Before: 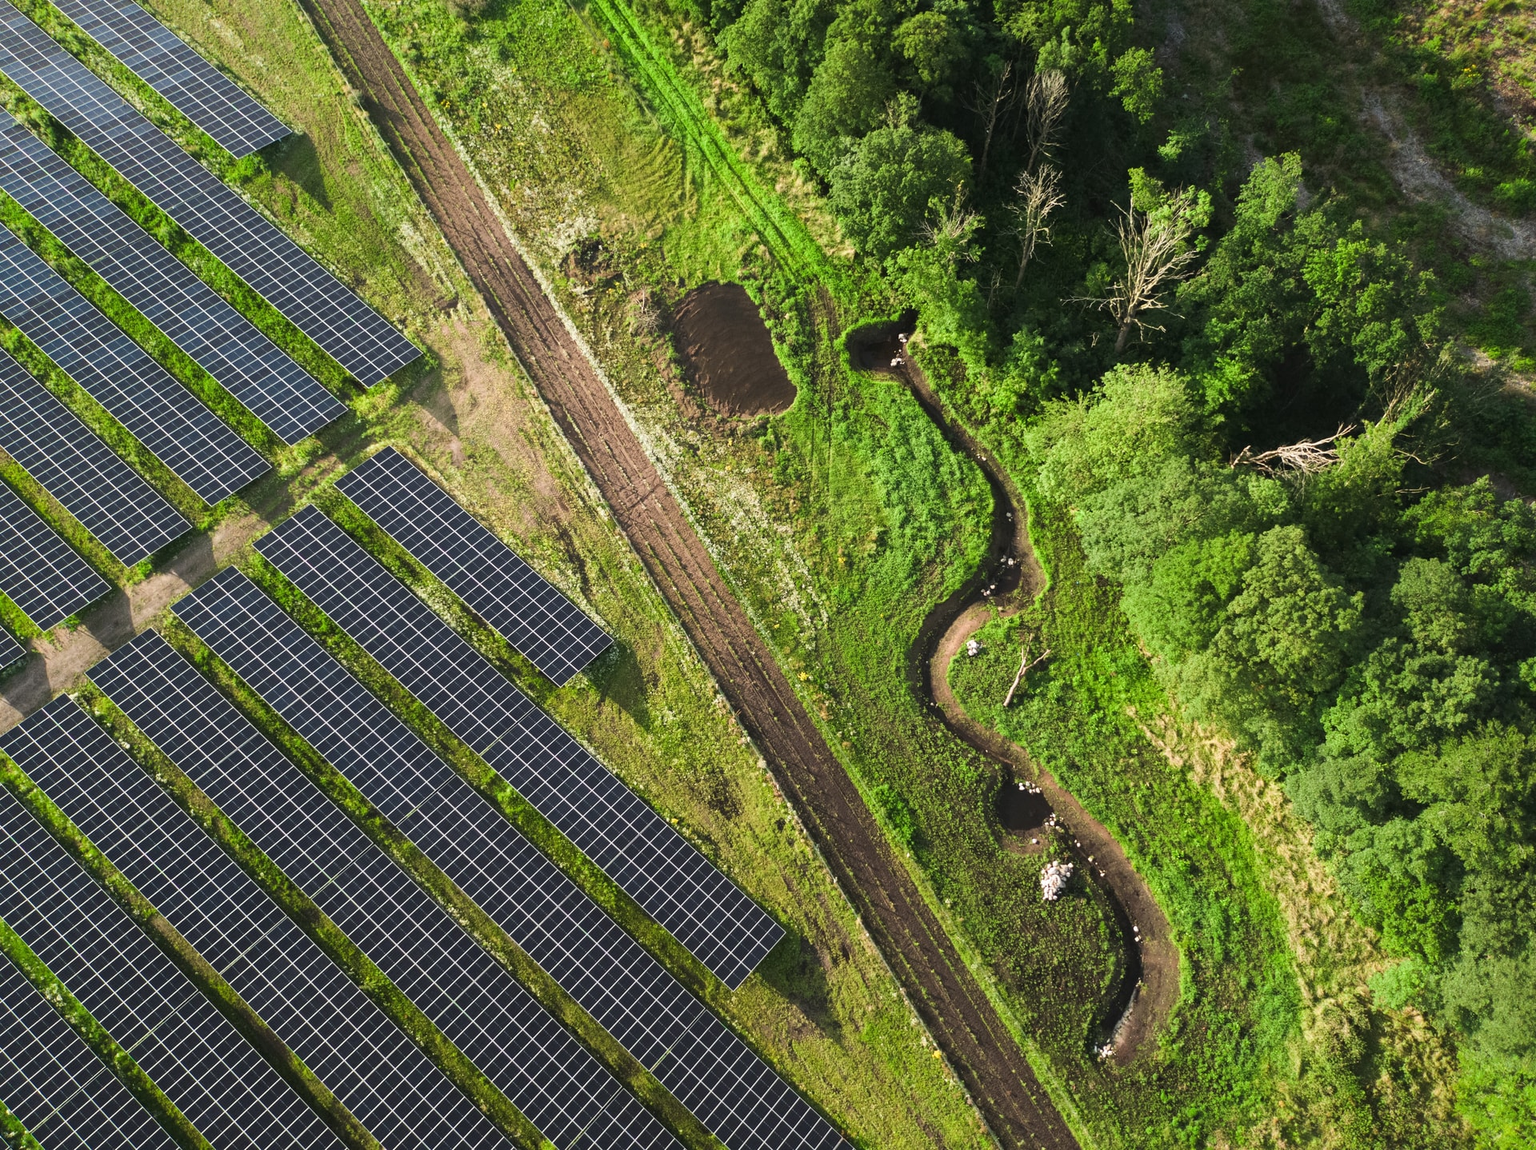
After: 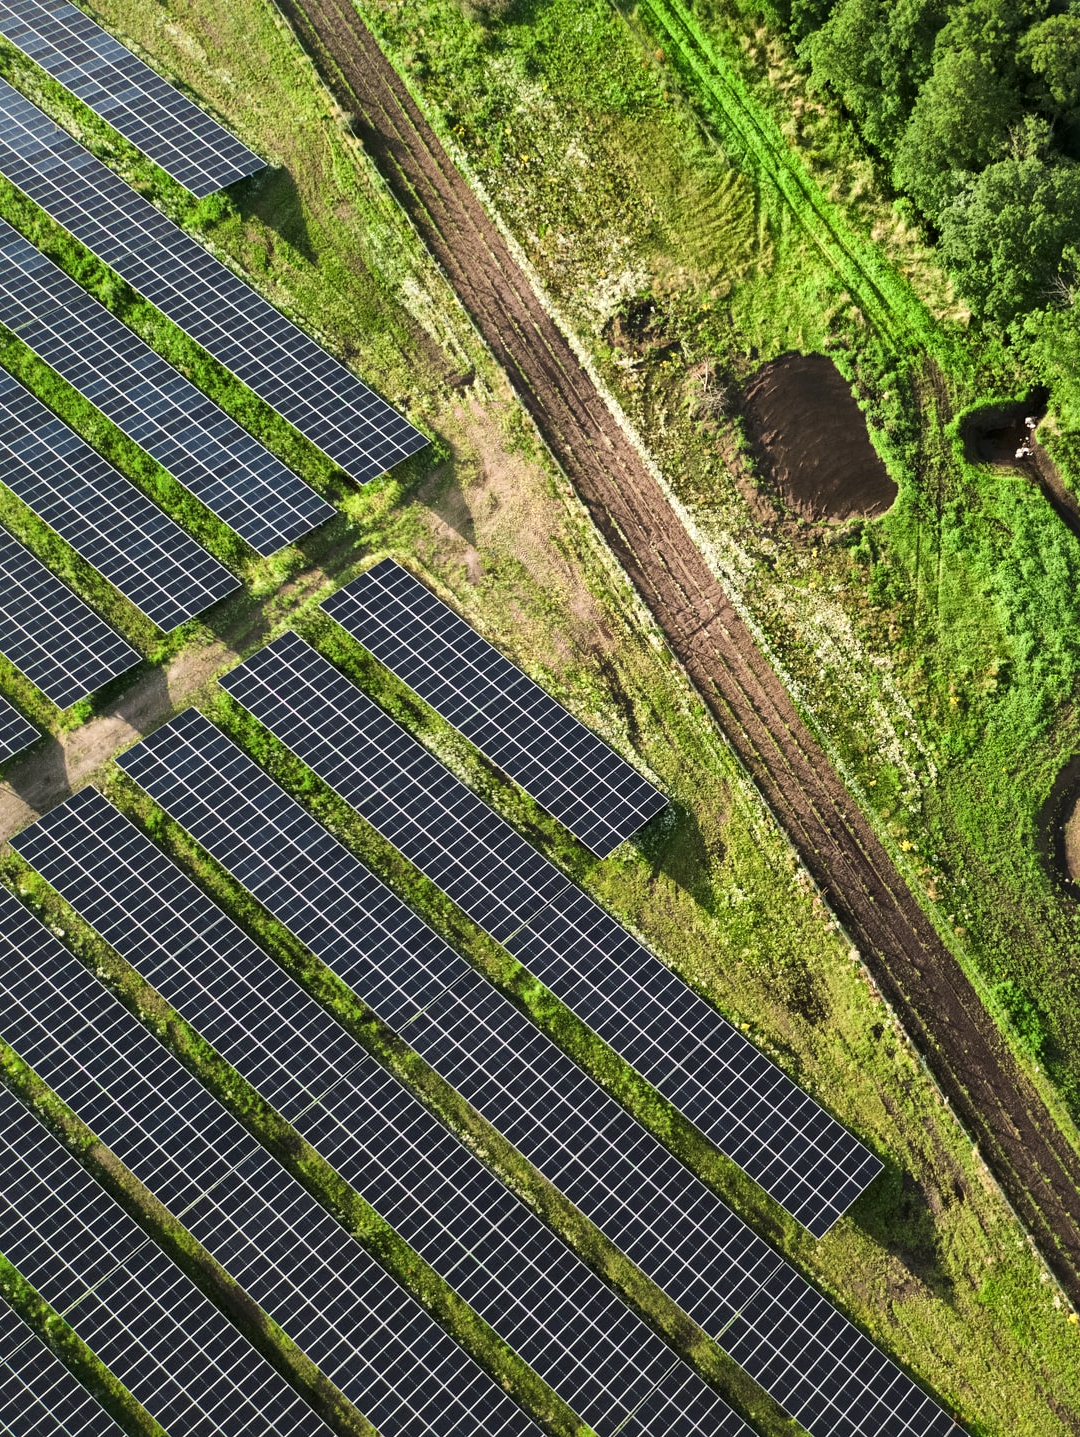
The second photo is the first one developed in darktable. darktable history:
crop: left 5.114%, right 38.589%
local contrast: mode bilateral grid, contrast 25, coarseness 47, detail 151%, midtone range 0.2
